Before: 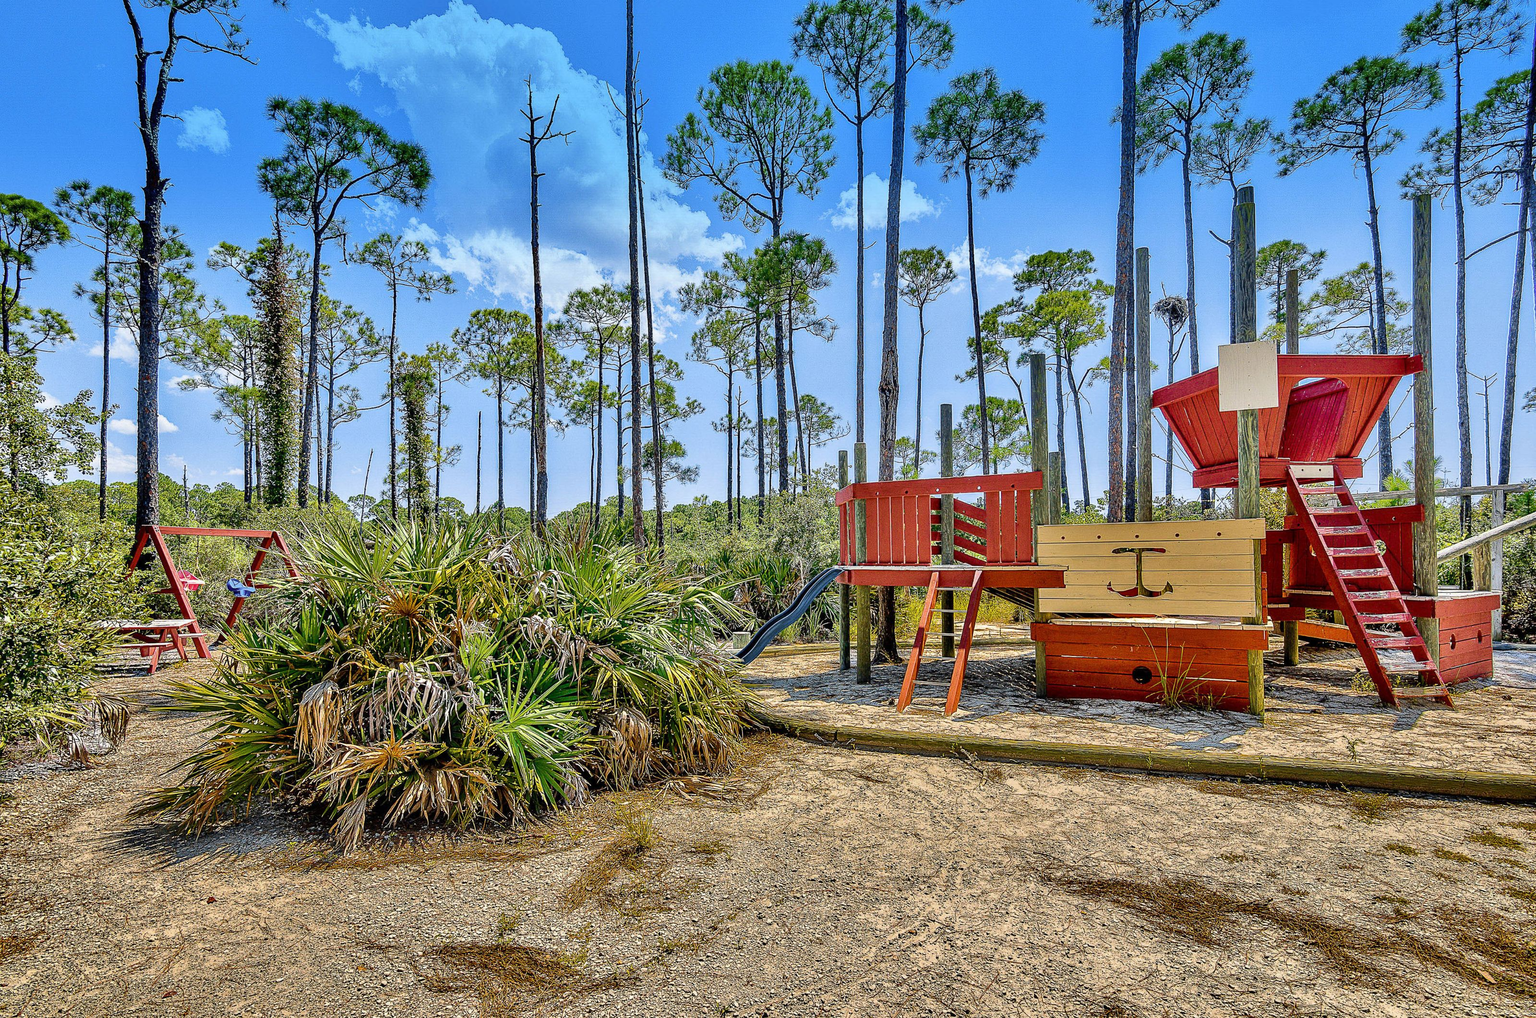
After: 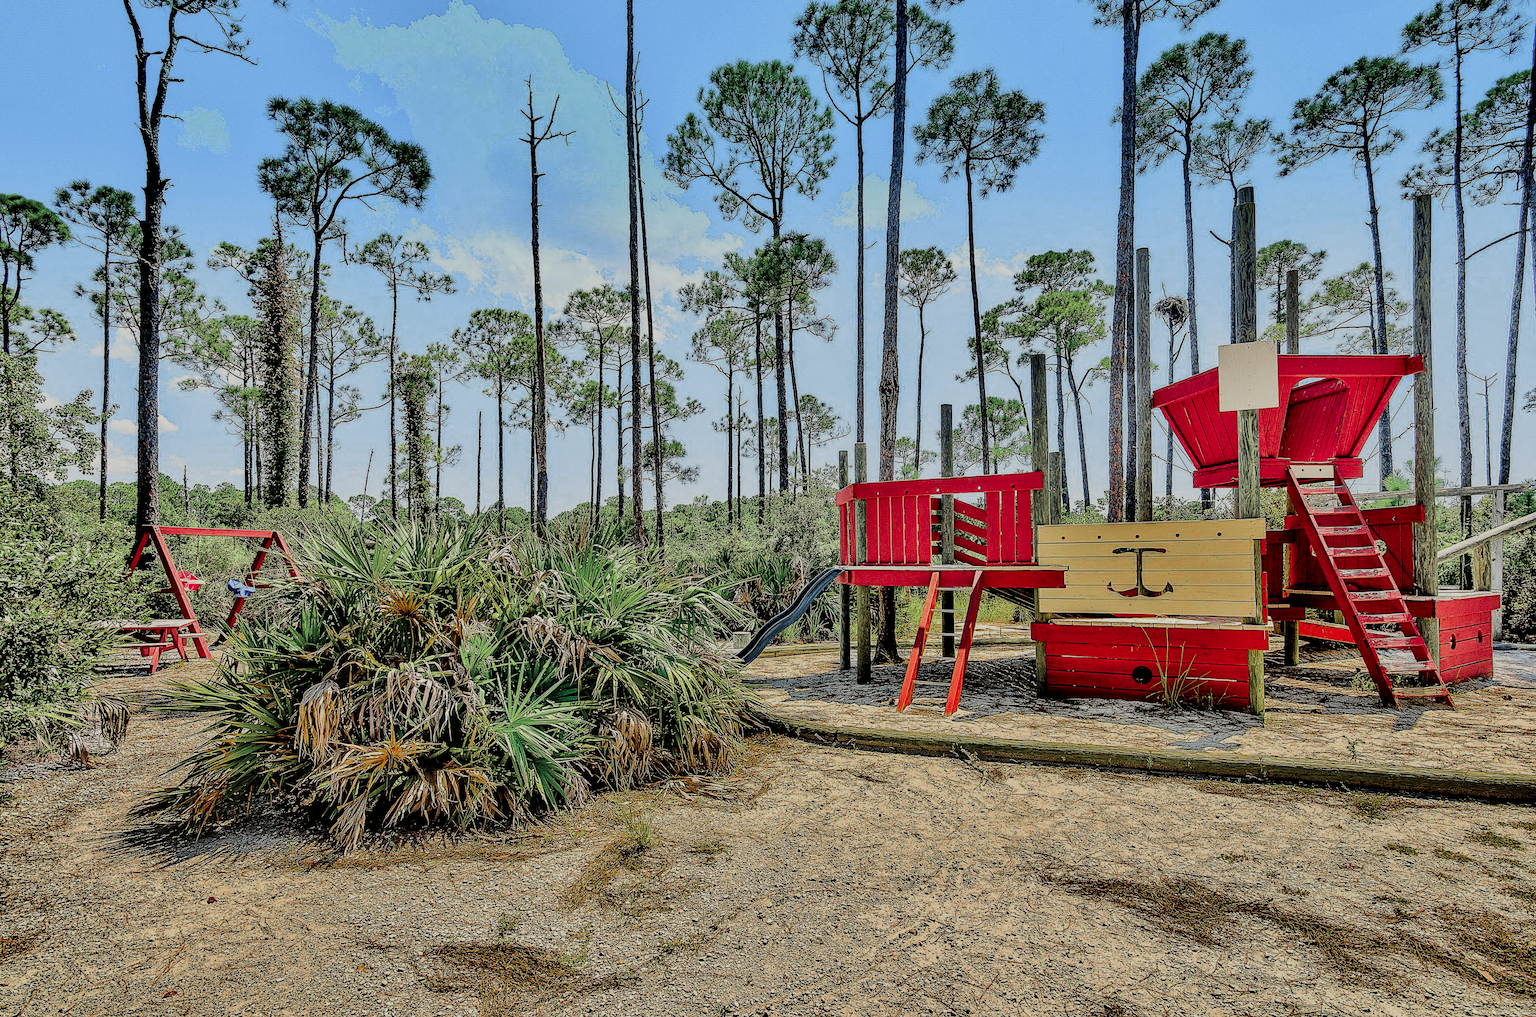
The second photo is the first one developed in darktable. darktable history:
white balance: red 1.029, blue 0.92
color zones: curves: ch0 [(0, 0.466) (0.128, 0.466) (0.25, 0.5) (0.375, 0.456) (0.5, 0.5) (0.625, 0.5) (0.737, 0.652) (0.875, 0.5)]; ch1 [(0, 0.603) (0.125, 0.618) (0.261, 0.348) (0.372, 0.353) (0.497, 0.363) (0.611, 0.45) (0.731, 0.427) (0.875, 0.518) (0.998, 0.652)]; ch2 [(0, 0.559) (0.125, 0.451) (0.253, 0.564) (0.37, 0.578) (0.5, 0.466) (0.625, 0.471) (0.731, 0.471) (0.88, 0.485)]
filmic rgb: black relative exposure -4.14 EV, white relative exposure 5.1 EV, hardness 2.11, contrast 1.165
